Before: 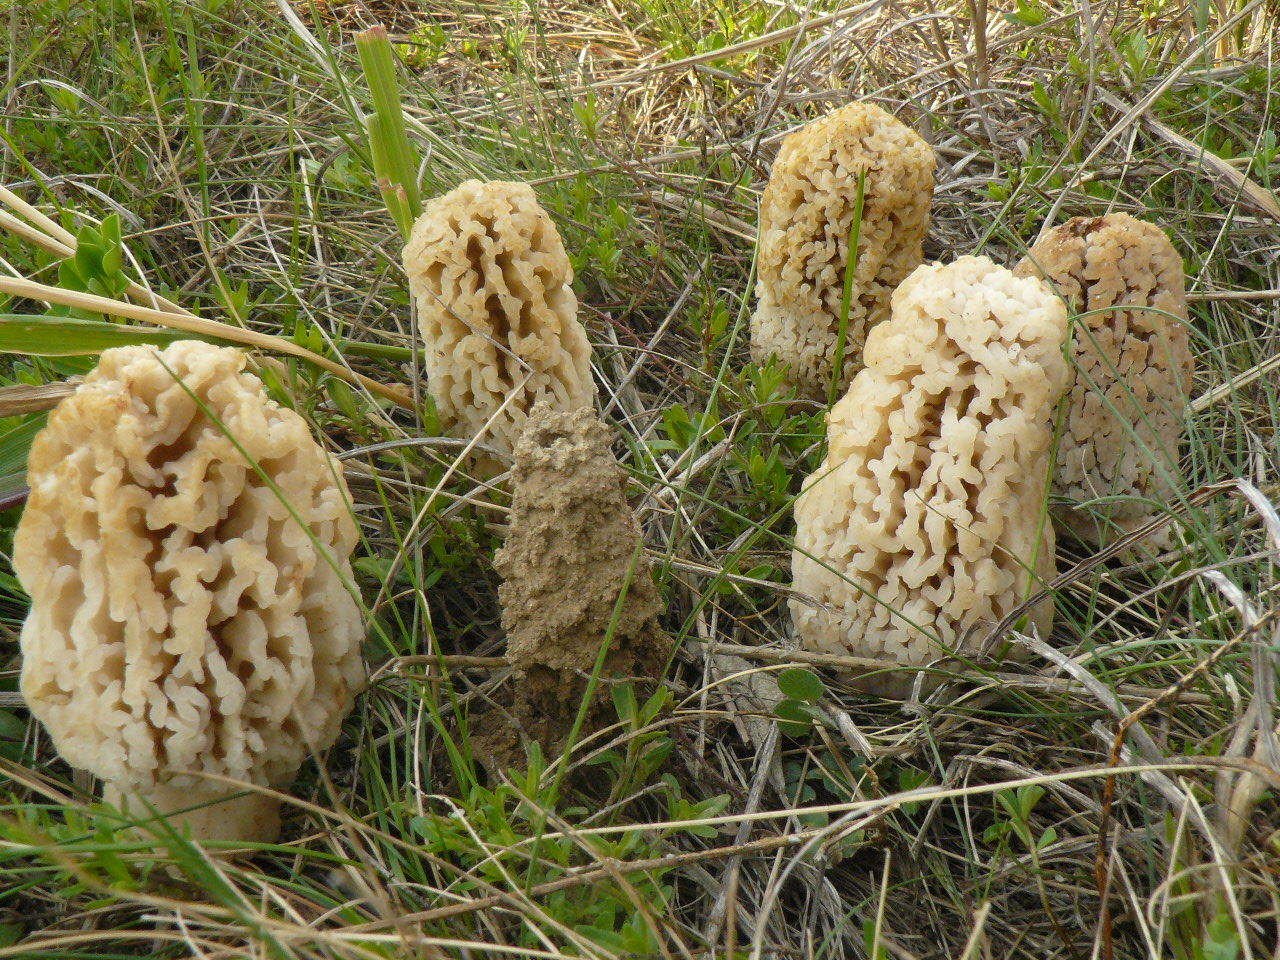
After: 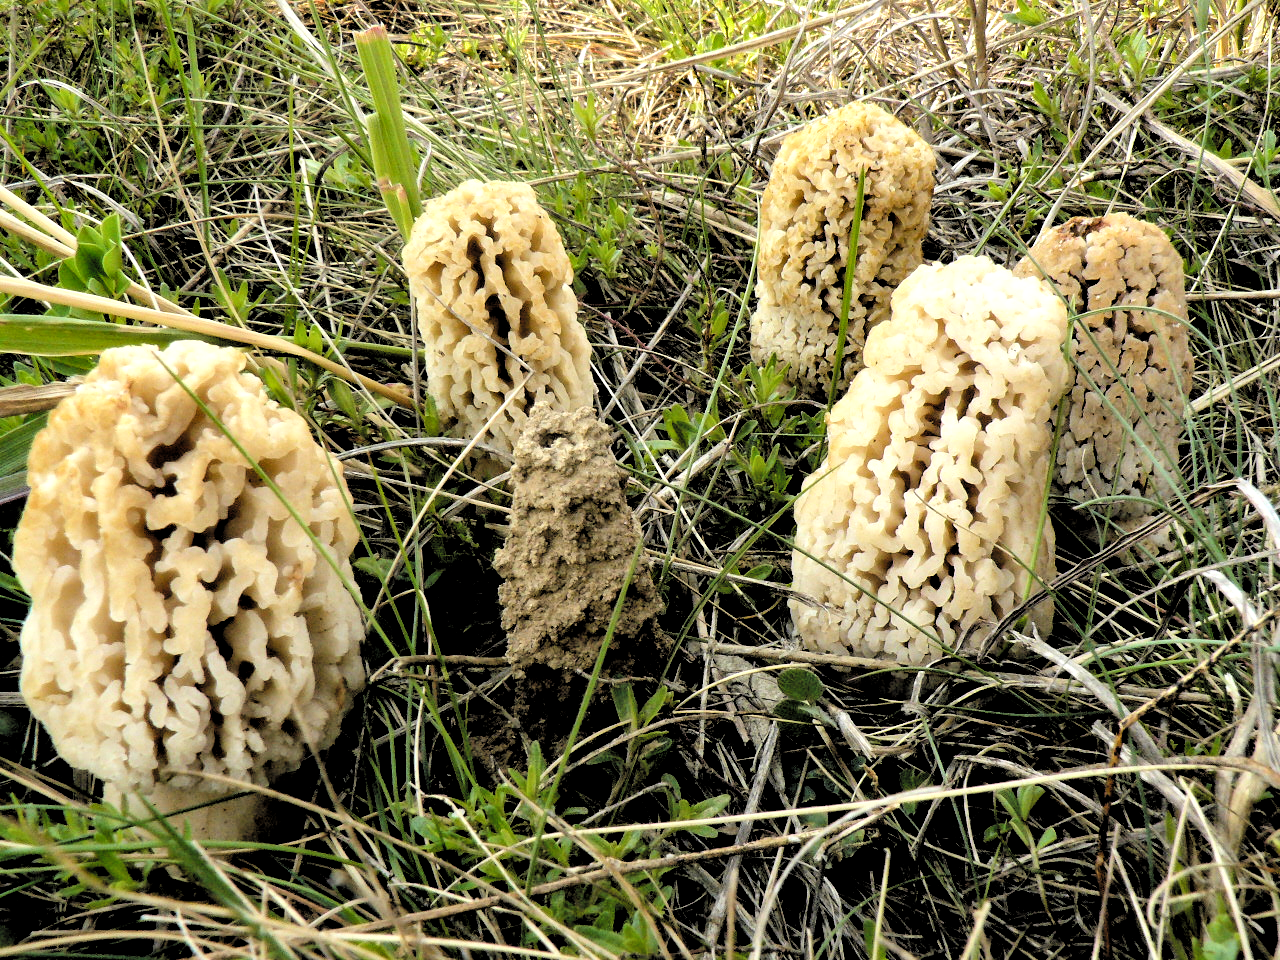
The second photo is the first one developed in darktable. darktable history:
filmic rgb: middle gray luminance 13.55%, black relative exposure -1.97 EV, white relative exposure 3.1 EV, threshold 6 EV, target black luminance 0%, hardness 1.79, latitude 59.23%, contrast 1.728, highlights saturation mix 5%, shadows ↔ highlights balance -37.52%, add noise in highlights 0, color science v3 (2019), use custom middle-gray values true, iterations of high-quality reconstruction 0, contrast in highlights soft, enable highlight reconstruction true
local contrast: mode bilateral grid, contrast 30, coarseness 25, midtone range 0.2
